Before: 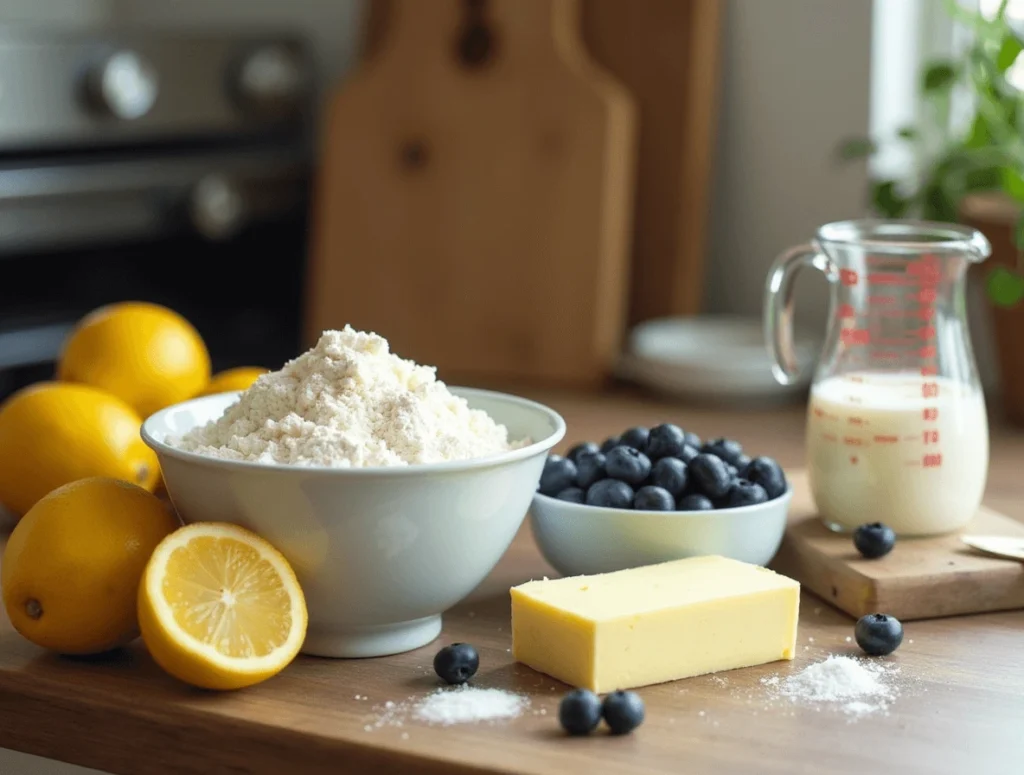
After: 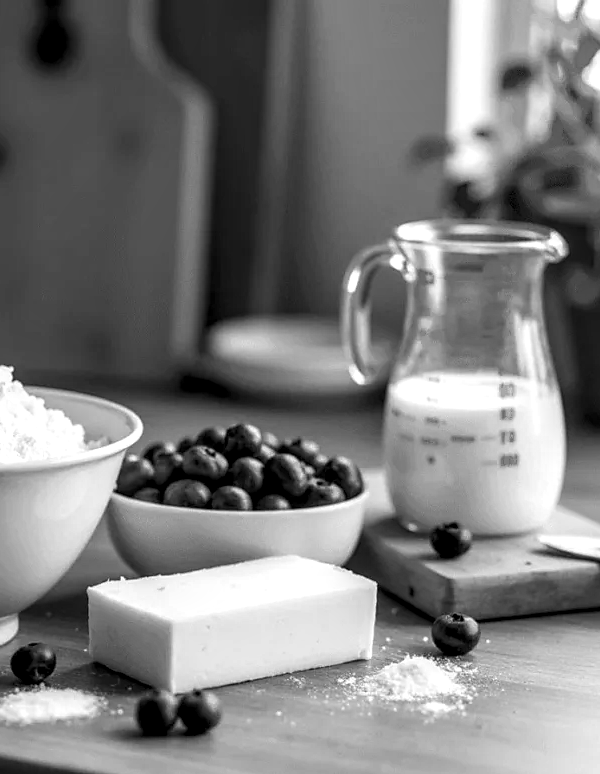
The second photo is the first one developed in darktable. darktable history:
exposure: exposure -0.151 EV, compensate highlight preservation false
crop: left 41.402%
contrast brightness saturation: saturation -0.1
monochrome: on, module defaults
sharpen: radius 1.559, amount 0.373, threshold 1.271
local contrast: highlights 20%, shadows 70%, detail 170%
color contrast: green-magenta contrast 0.3, blue-yellow contrast 0.15
